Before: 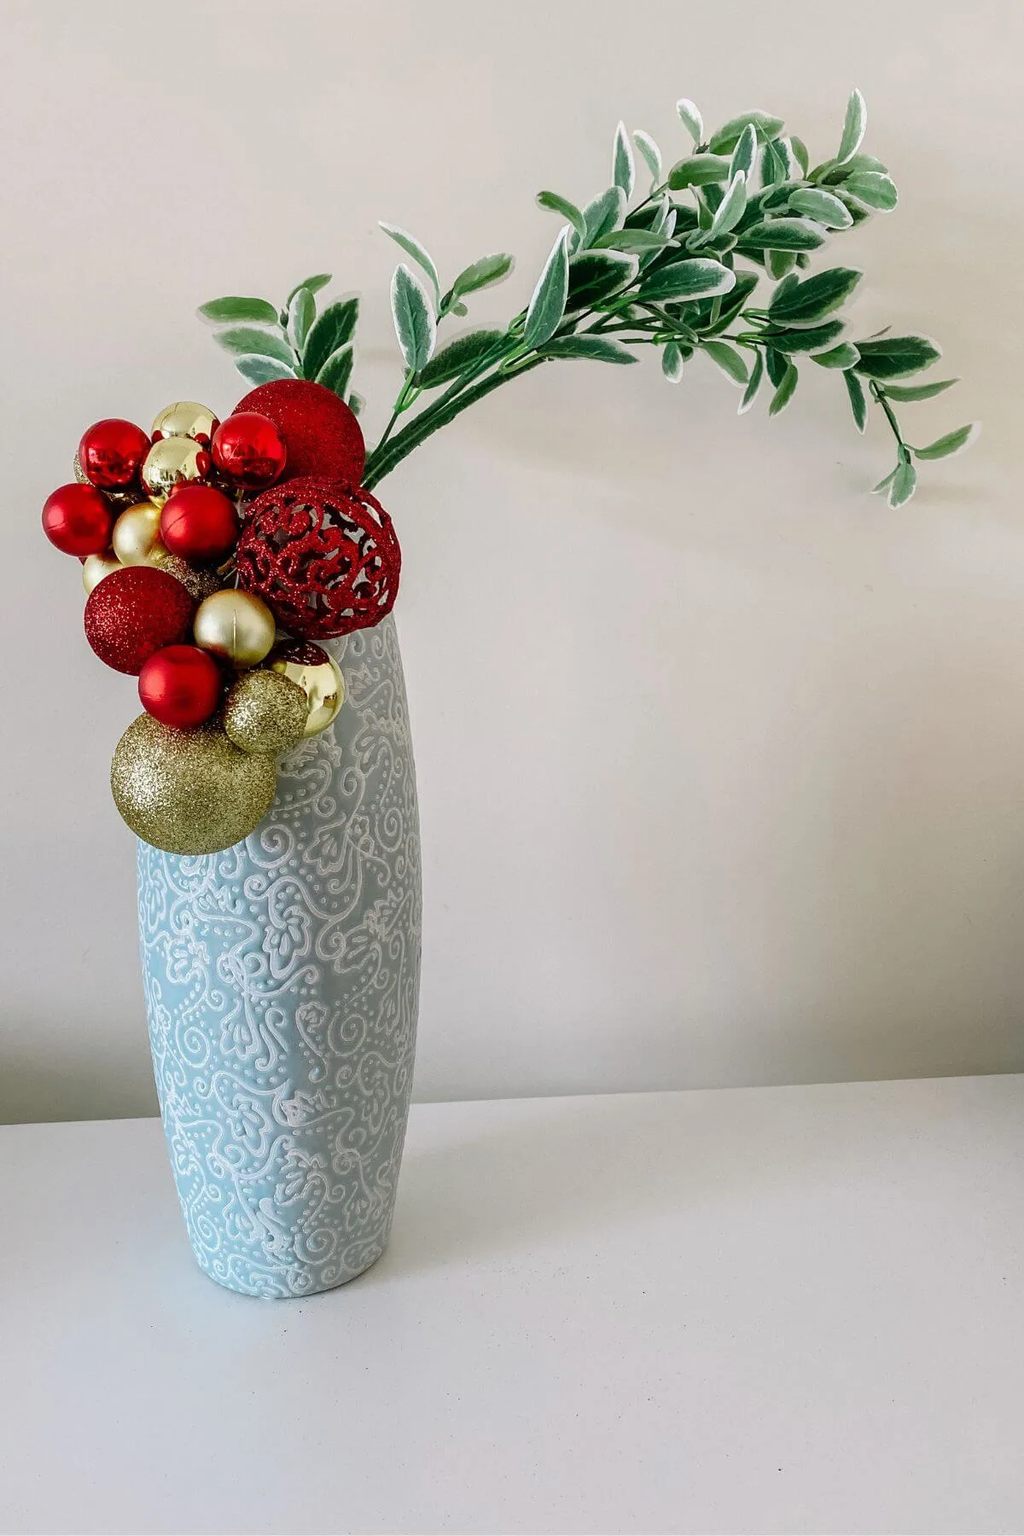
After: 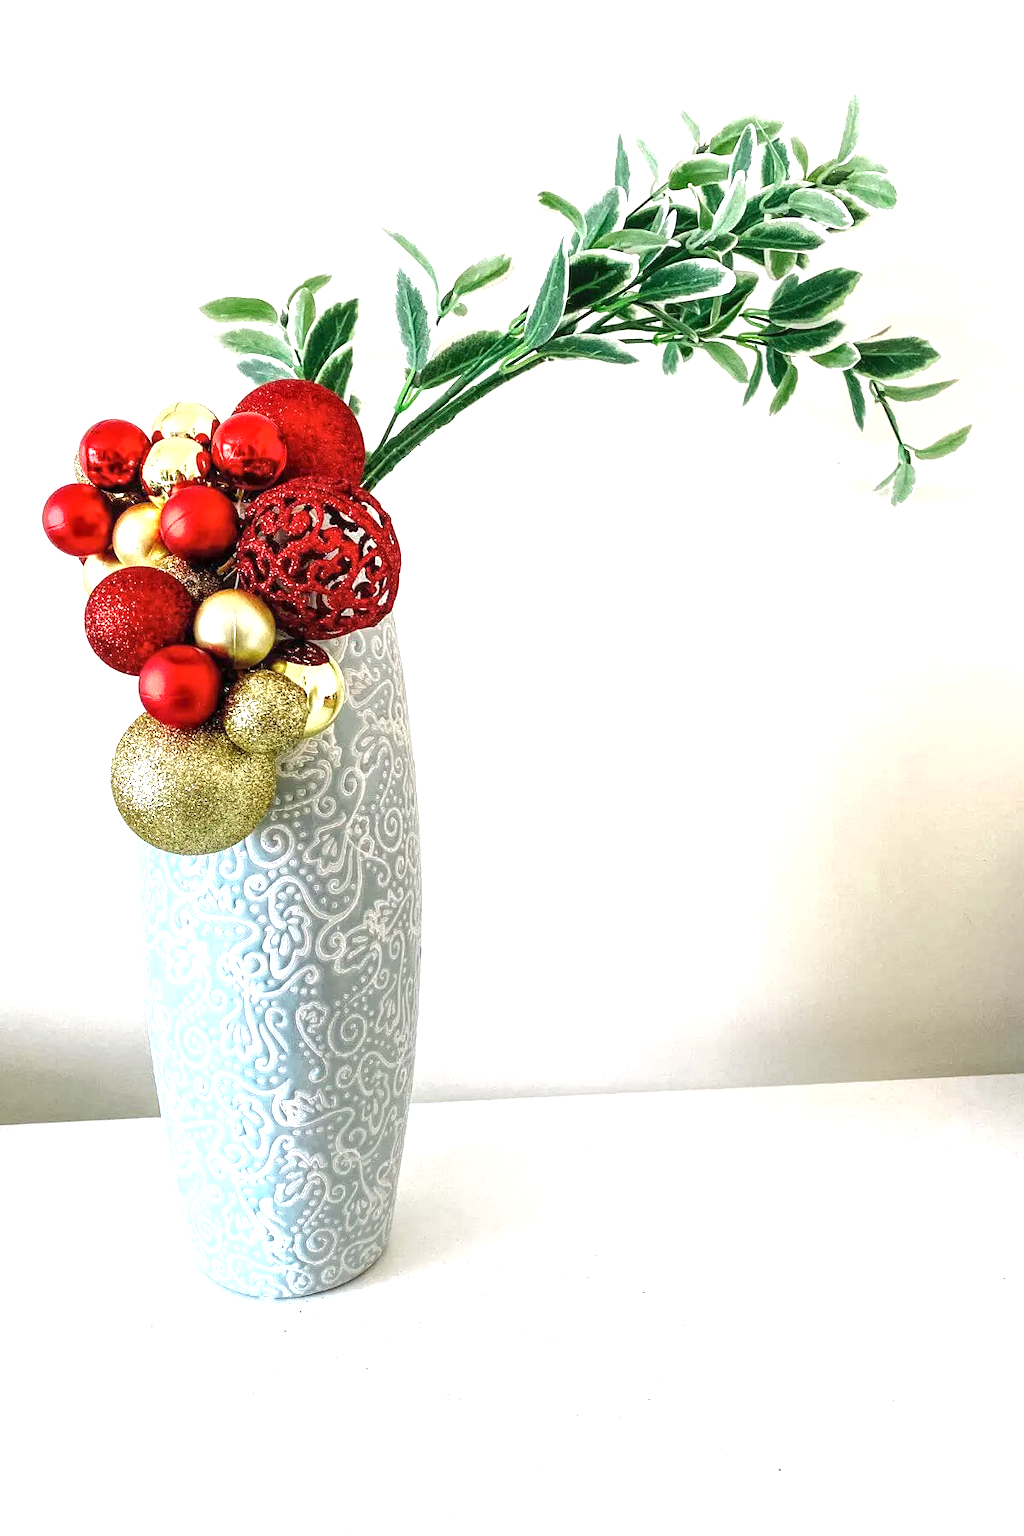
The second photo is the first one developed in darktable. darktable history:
exposure: exposure 1.15 EV, compensate highlight preservation false
local contrast: highlights 99%, shadows 86%, detail 160%, midtone range 0.2
